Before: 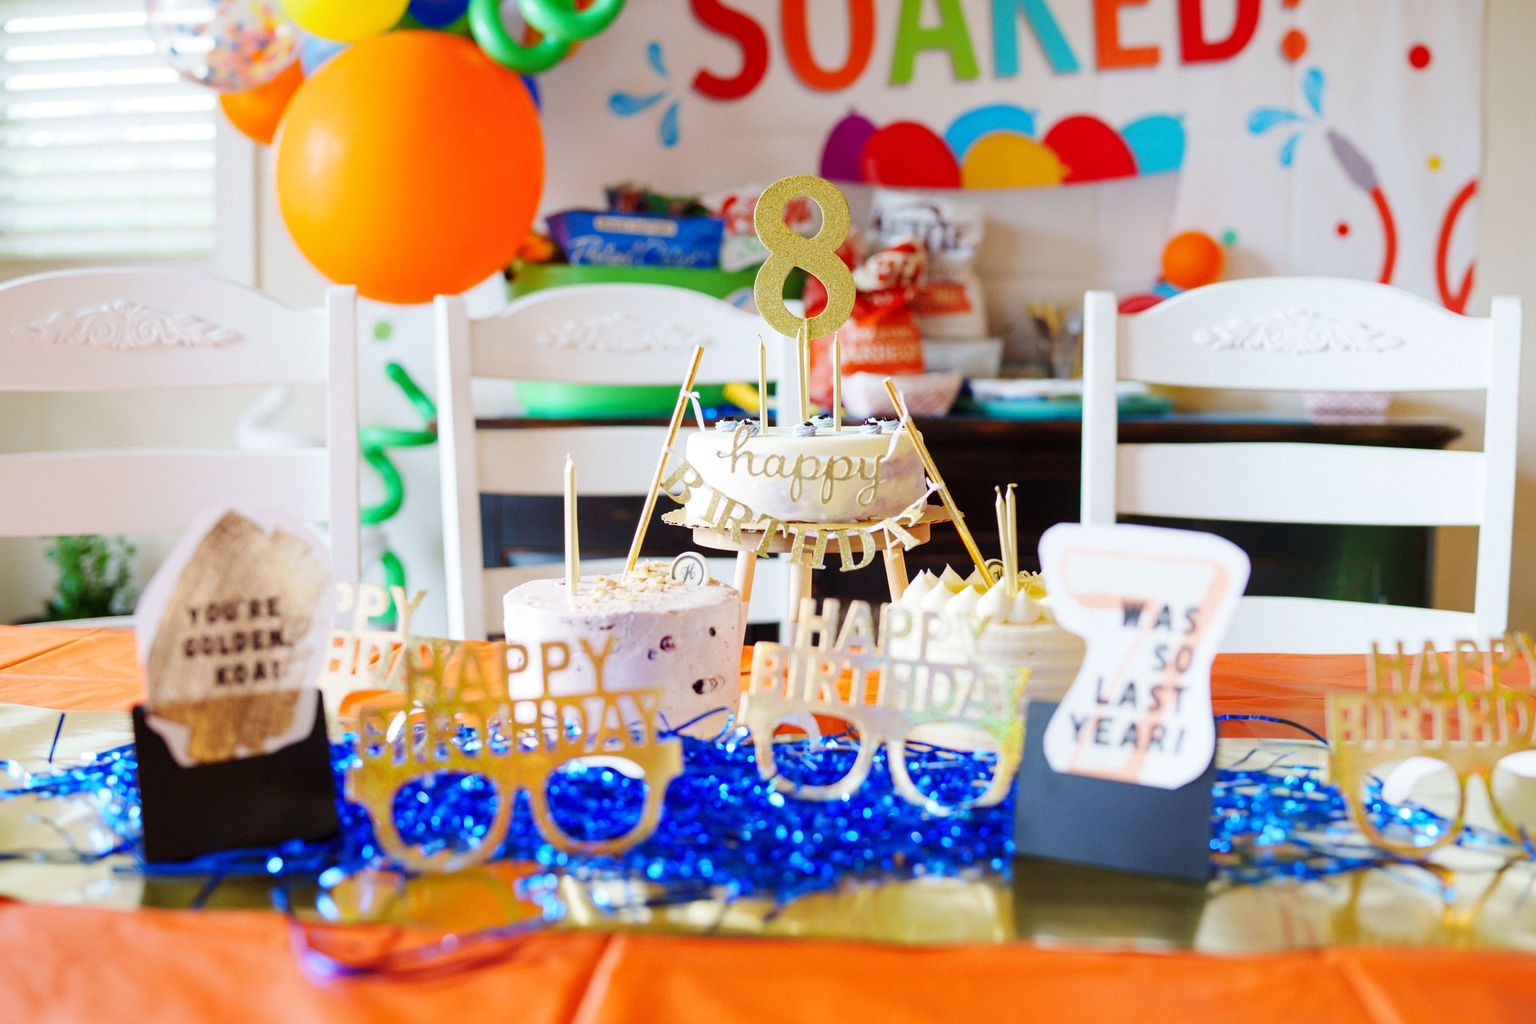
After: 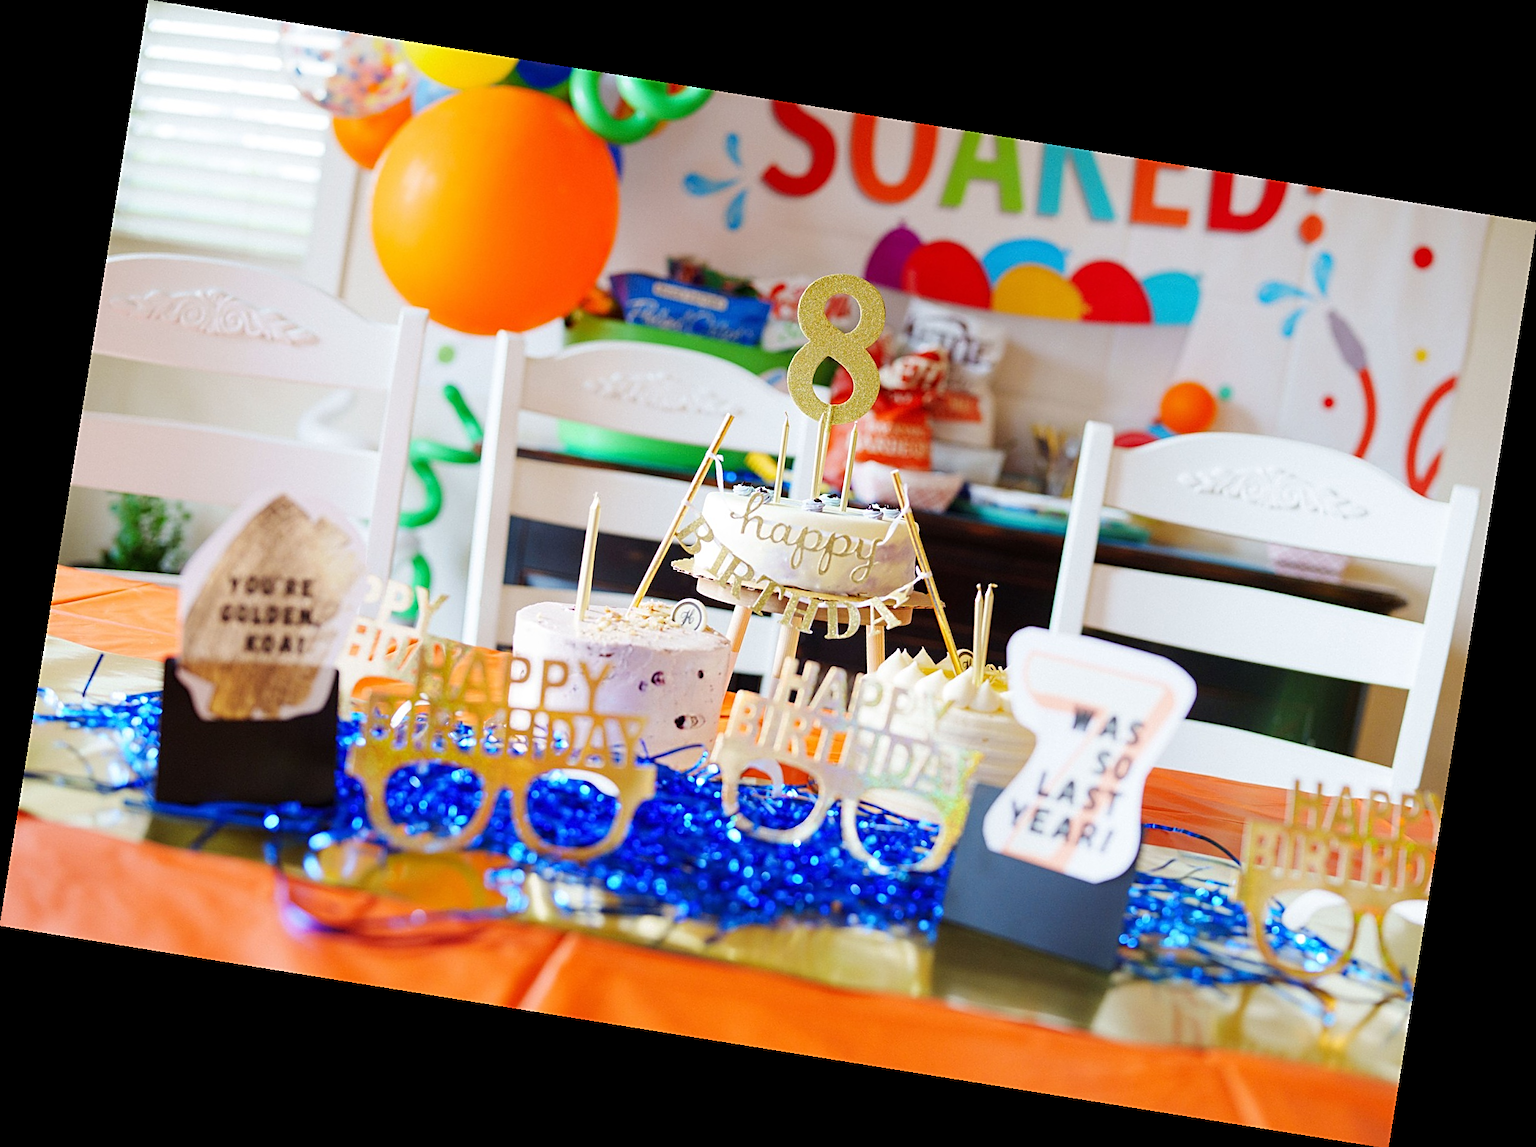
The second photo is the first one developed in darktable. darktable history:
sharpen: on, module defaults
rotate and perspective: rotation 9.12°, automatic cropping off
